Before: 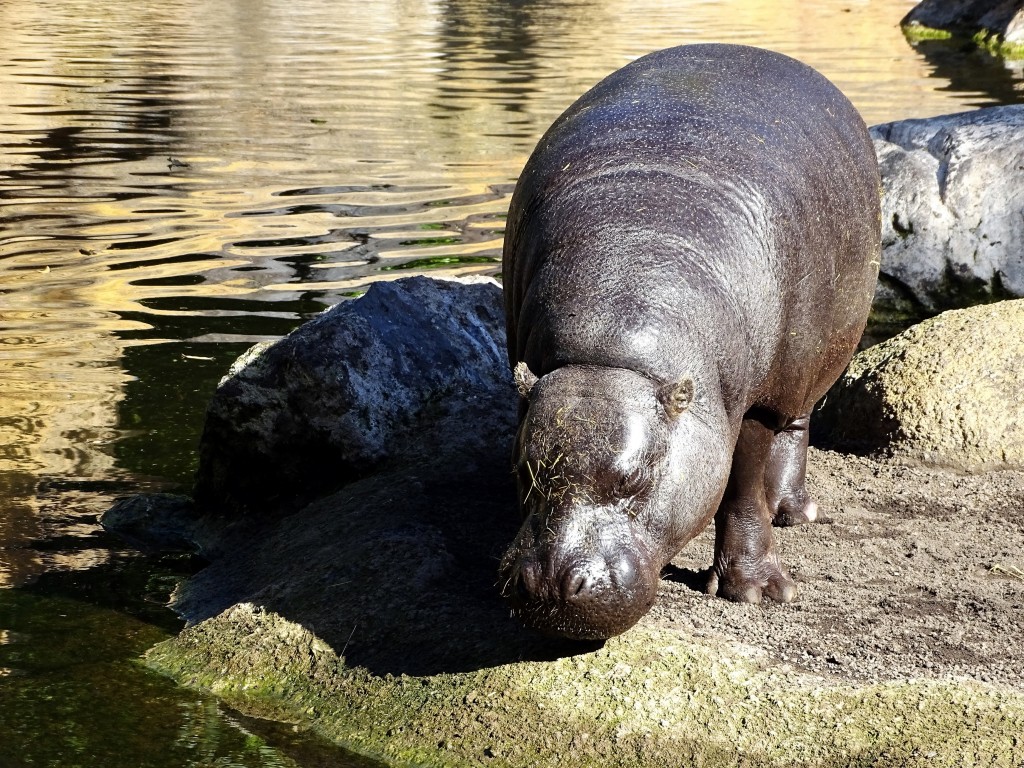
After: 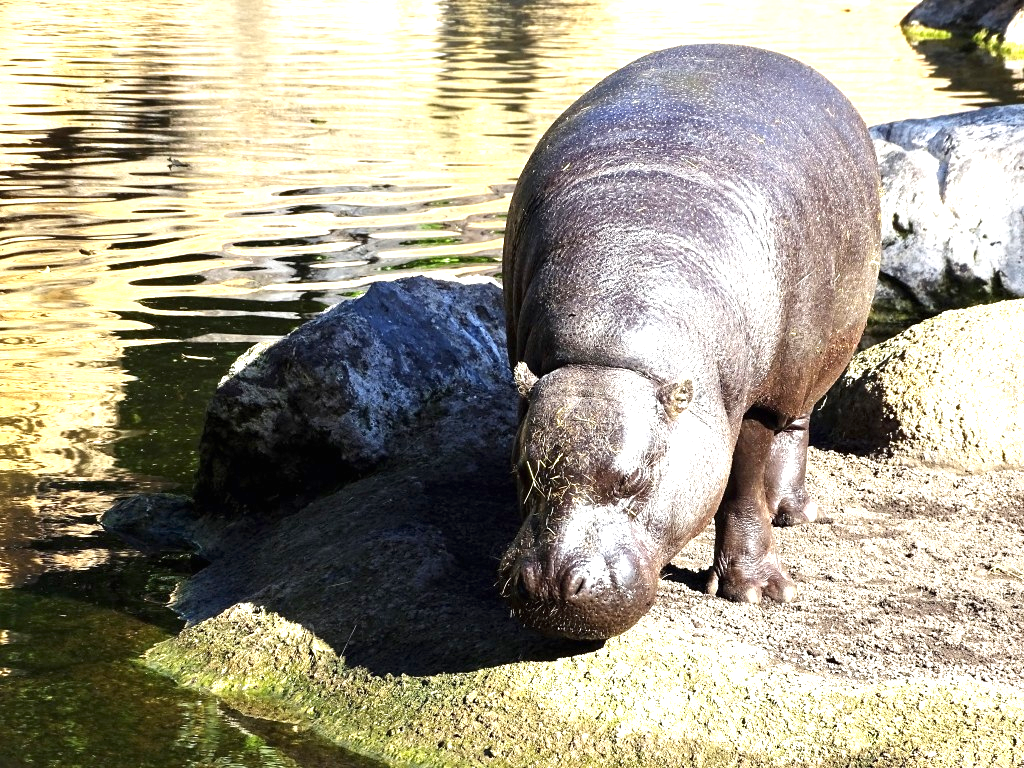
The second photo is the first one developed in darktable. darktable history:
exposure: black level correction 0, exposure 1.124 EV, compensate highlight preservation false
